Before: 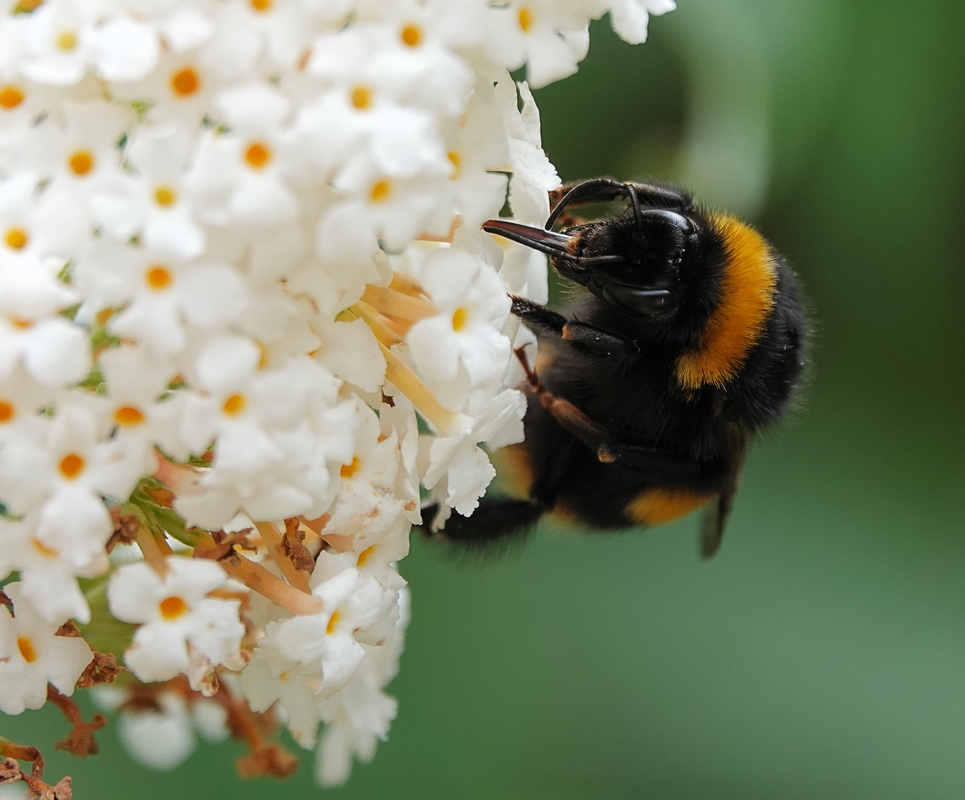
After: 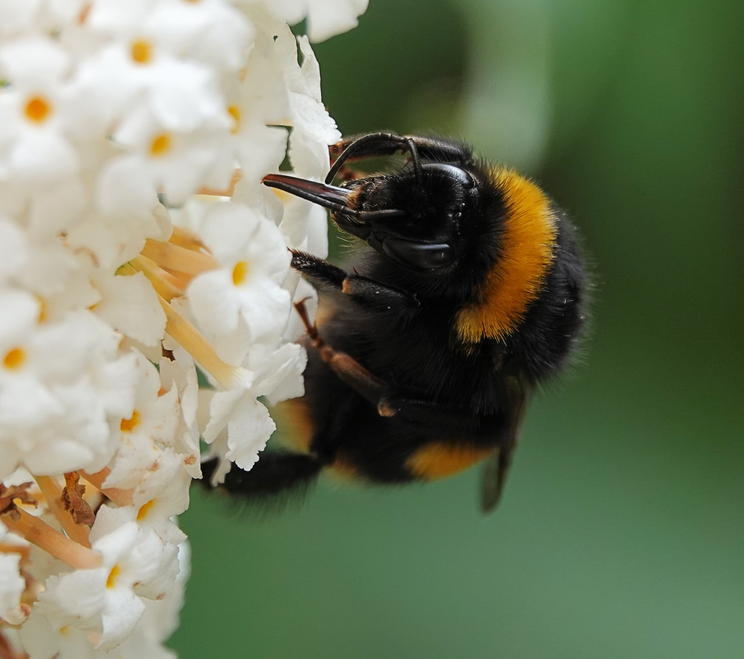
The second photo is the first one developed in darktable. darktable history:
crop: left 22.897%, top 5.855%, bottom 11.67%
